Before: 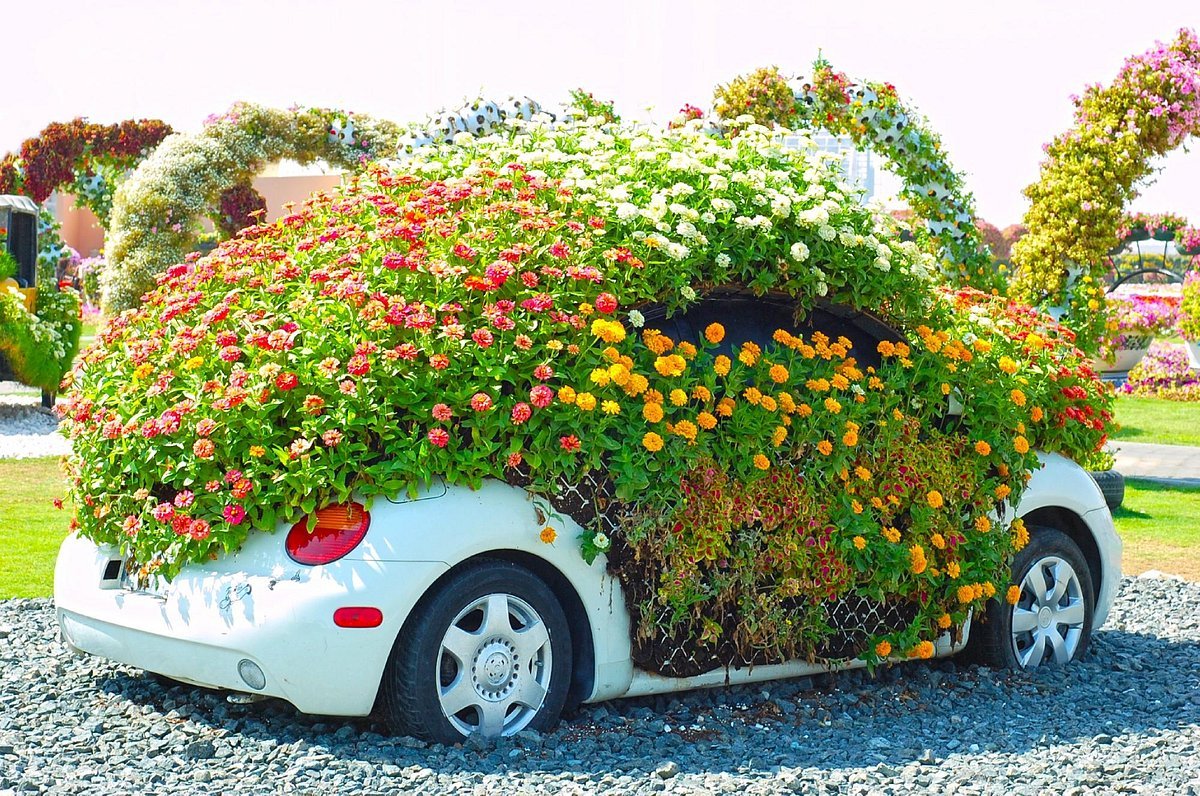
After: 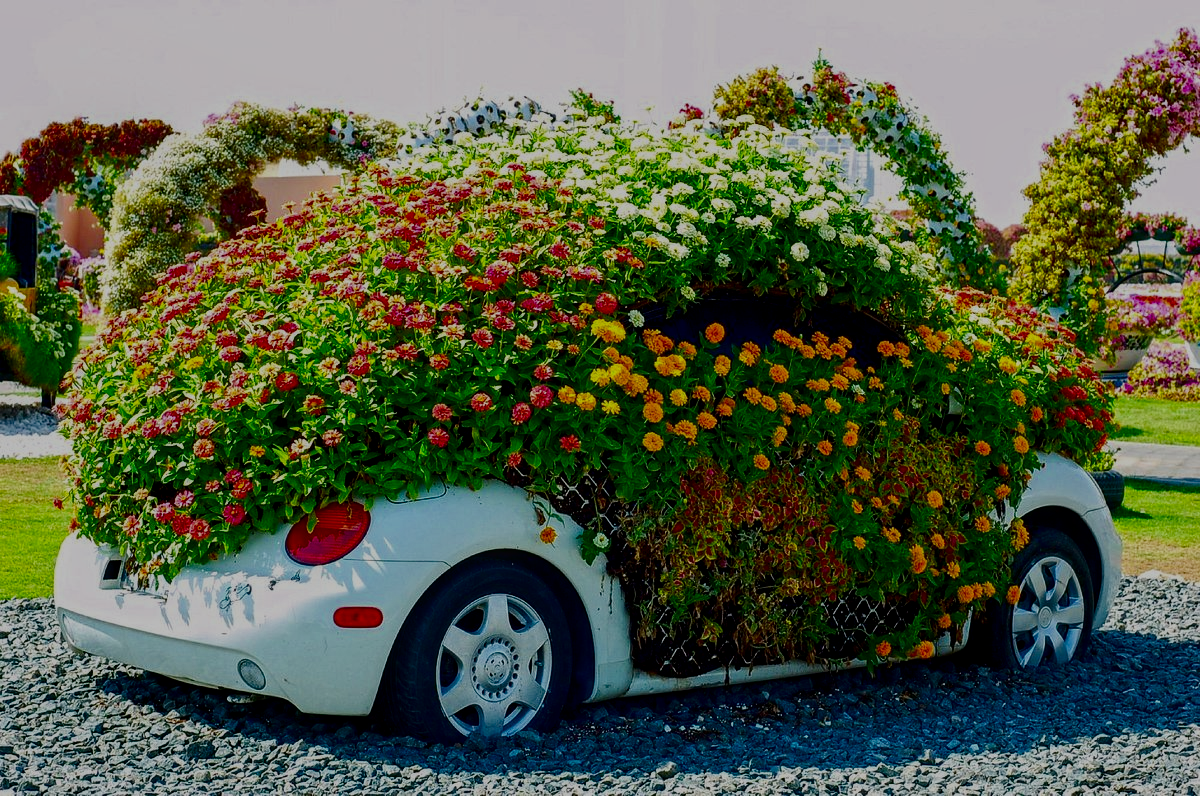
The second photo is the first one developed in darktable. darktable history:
filmic rgb: black relative exposure -7.65 EV, white relative exposure 4.56 EV, hardness 3.61, contrast 1.05
contrast brightness saturation: contrast 0.09, brightness -0.59, saturation 0.17
local contrast: on, module defaults
